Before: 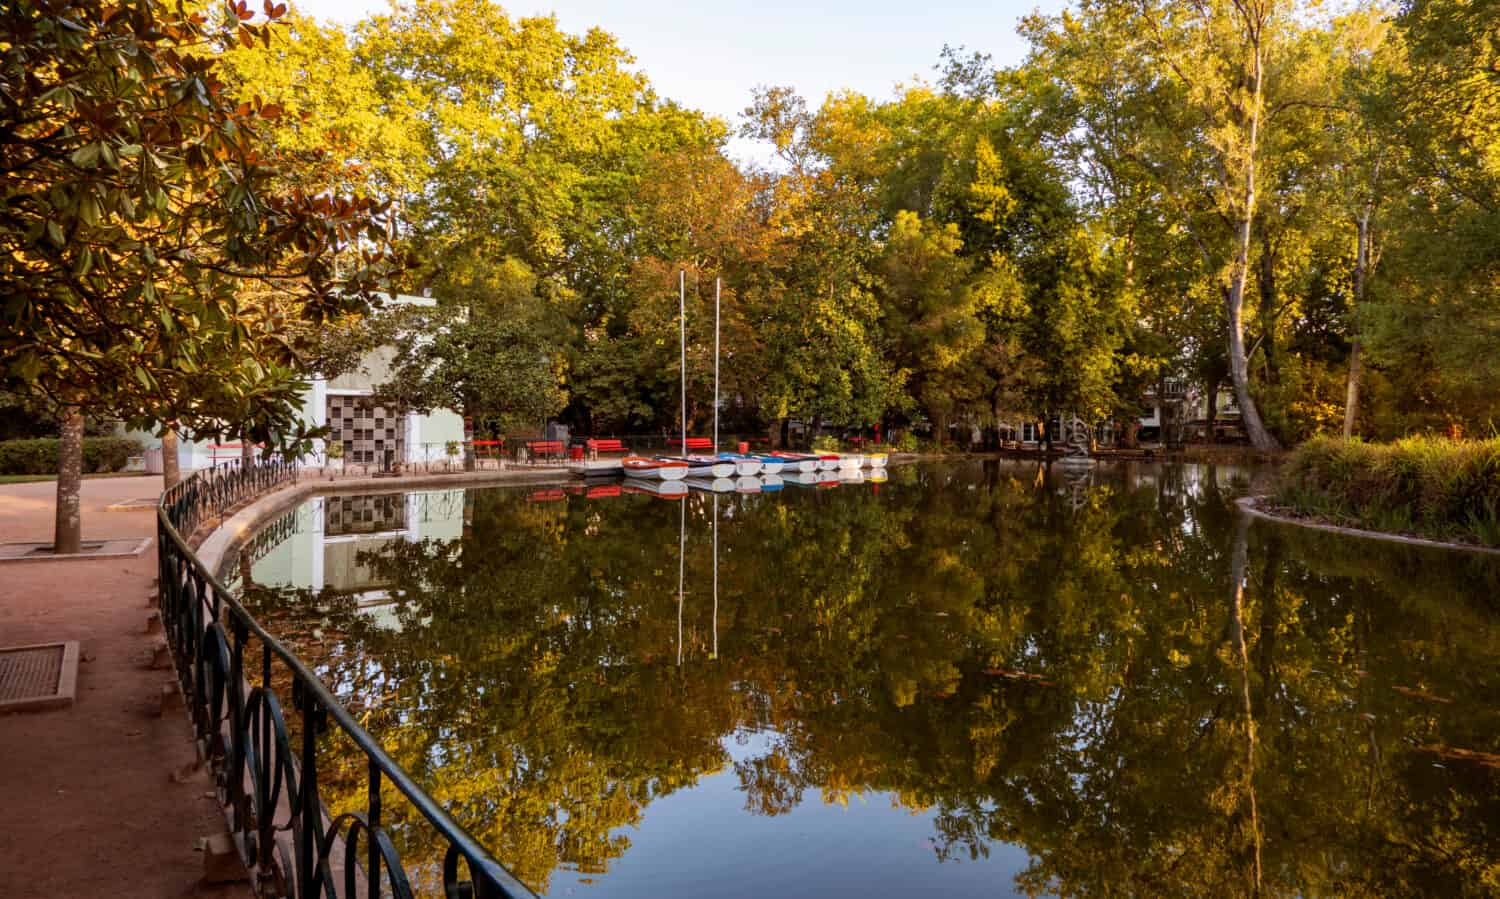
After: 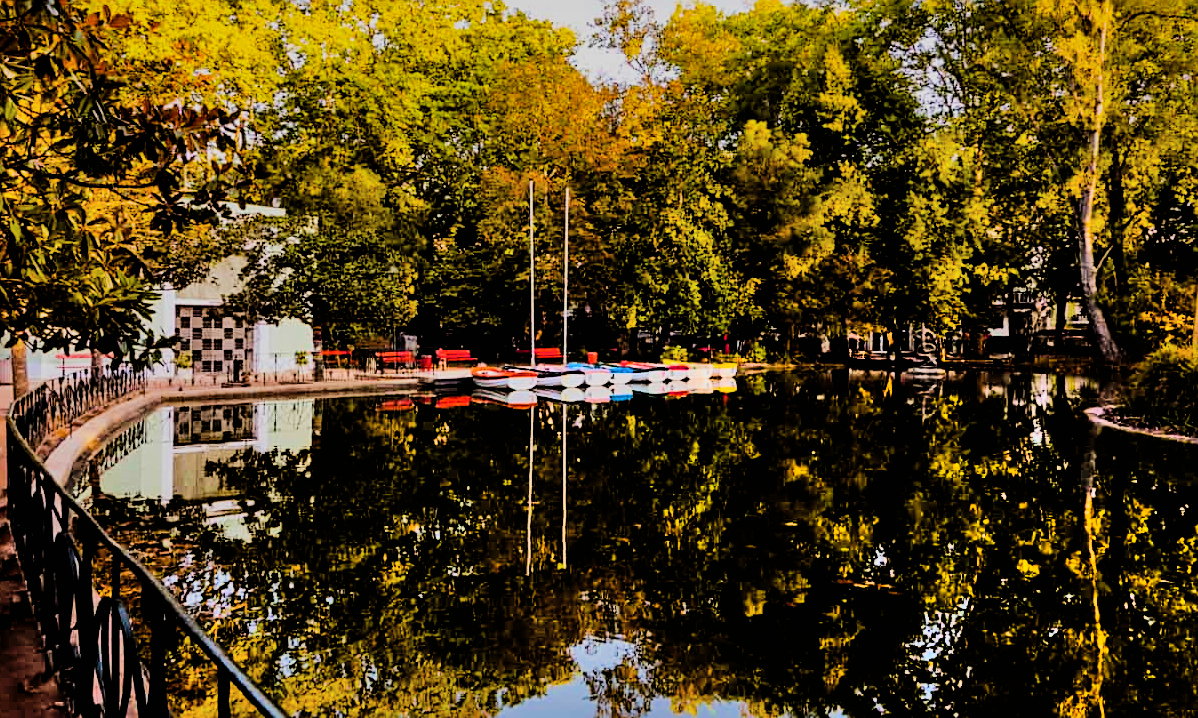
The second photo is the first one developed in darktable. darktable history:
color balance rgb: perceptual saturation grading › global saturation 20%, global vibrance 20%
filmic rgb: black relative exposure -3.21 EV, white relative exposure 7.02 EV, hardness 1.46, contrast 1.35
crop and rotate: left 10.071%, top 10.071%, right 10.02%, bottom 10.02%
color balance: contrast 6.48%, output saturation 113.3%
sharpen: on, module defaults
shadows and highlights: soften with gaussian
